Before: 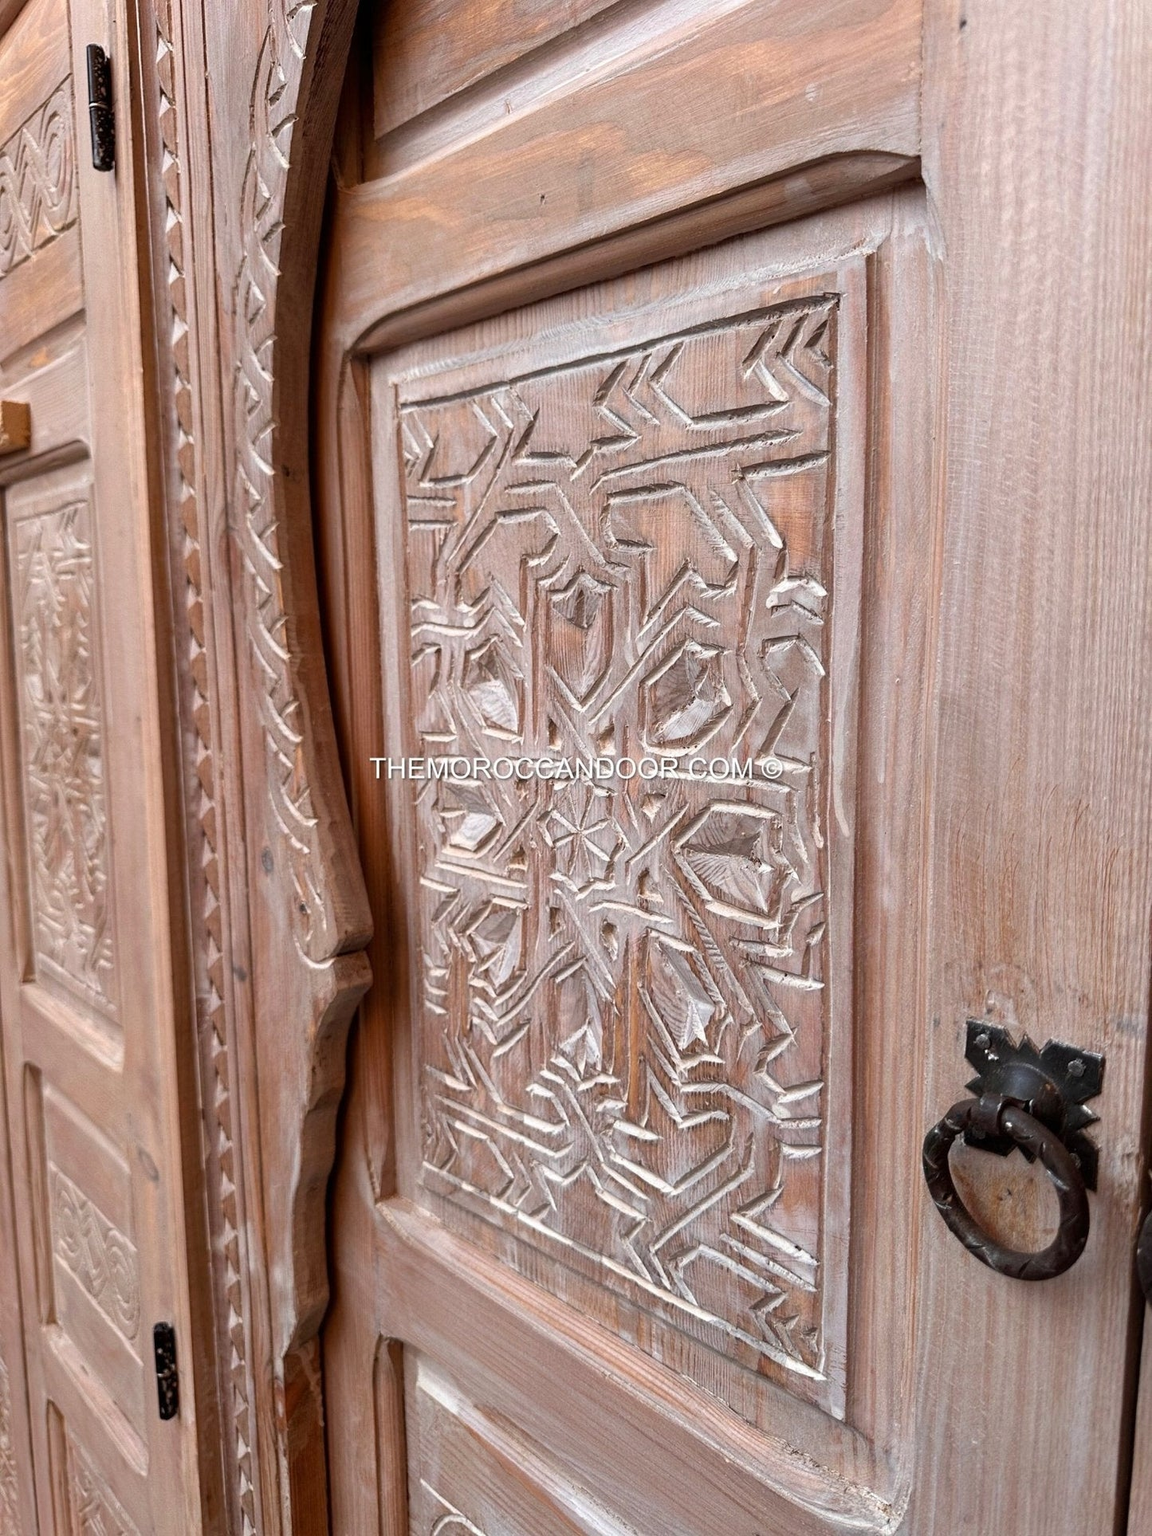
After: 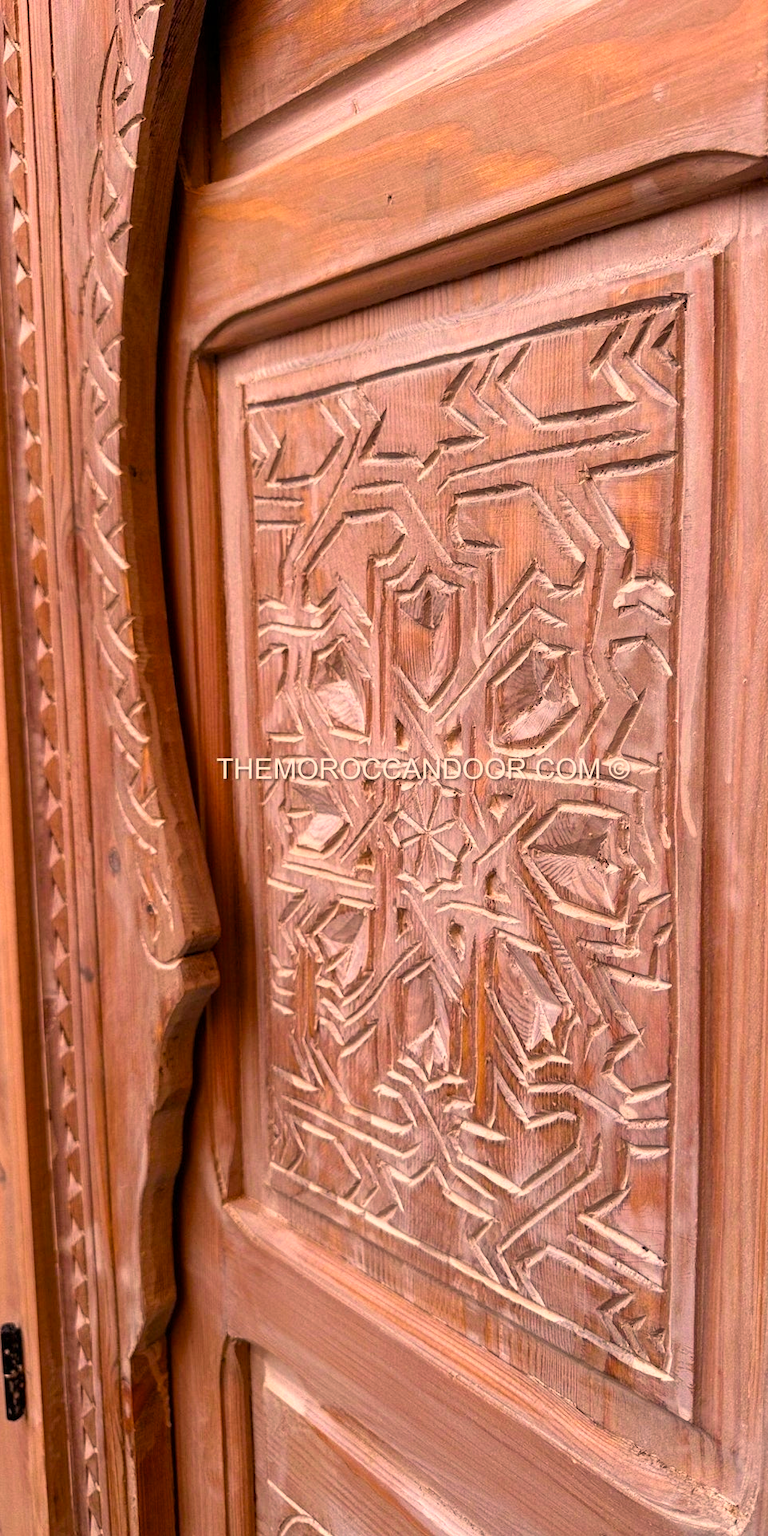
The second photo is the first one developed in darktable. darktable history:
crop and rotate: left 13.349%, right 19.987%
color balance rgb: perceptual saturation grading › global saturation 31.251%, global vibrance 24.215%
color correction: highlights a* 22.19, highlights b* 22.04
